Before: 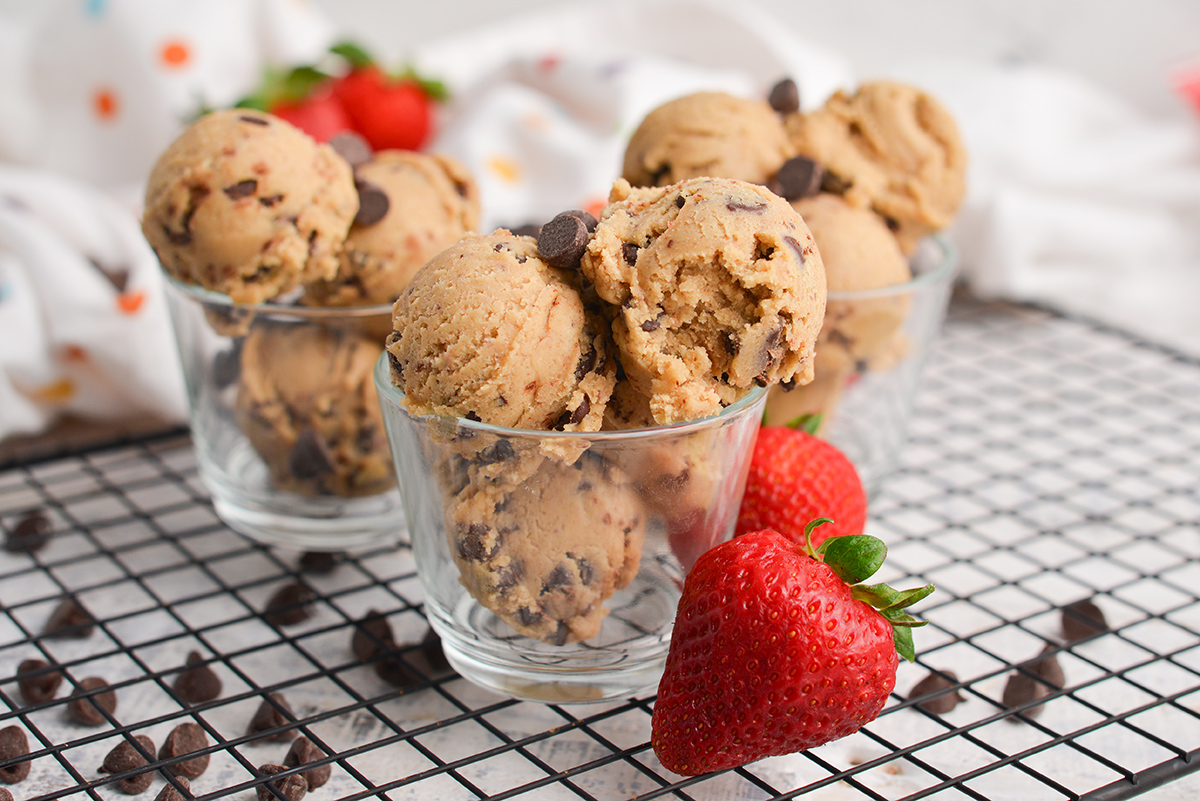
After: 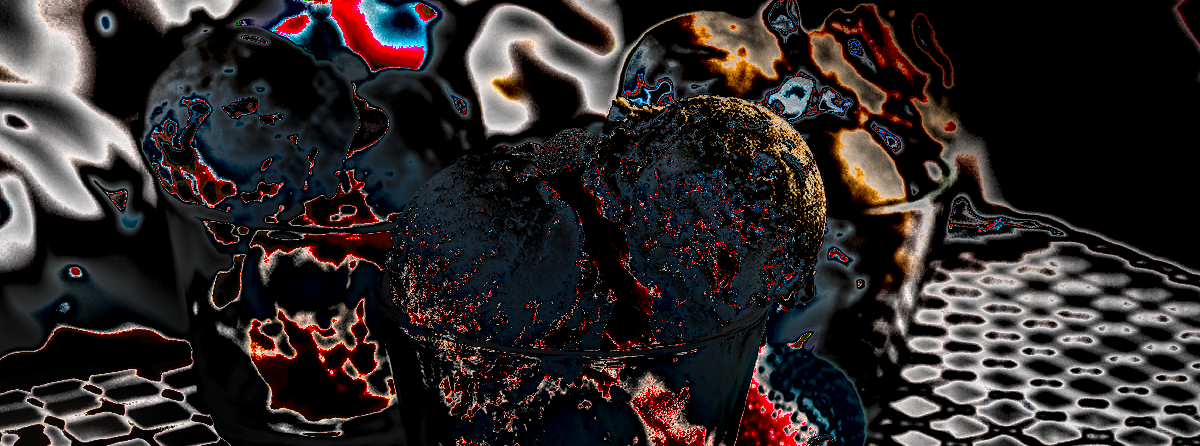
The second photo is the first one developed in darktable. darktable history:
shadows and highlights: shadows 20.98, highlights -81.77, soften with gaussian
local contrast: detail 130%
tone equalizer: -7 EV 0.163 EV, -6 EV 0.614 EV, -5 EV 1.11 EV, -4 EV 1.37 EV, -3 EV 1.15 EV, -2 EV 0.6 EV, -1 EV 0.15 EV, edges refinement/feathering 500, mask exposure compensation -1.57 EV, preserve details no
vignetting: fall-off radius 60.93%
crop and rotate: top 10.475%, bottom 33.743%
sharpen: on, module defaults
color balance rgb: perceptual saturation grading › global saturation 20%, perceptual saturation grading › highlights -48.961%, perceptual saturation grading › shadows 25.243%, perceptual brilliance grading › highlights 74.231%, perceptual brilliance grading › shadows -29.604%
